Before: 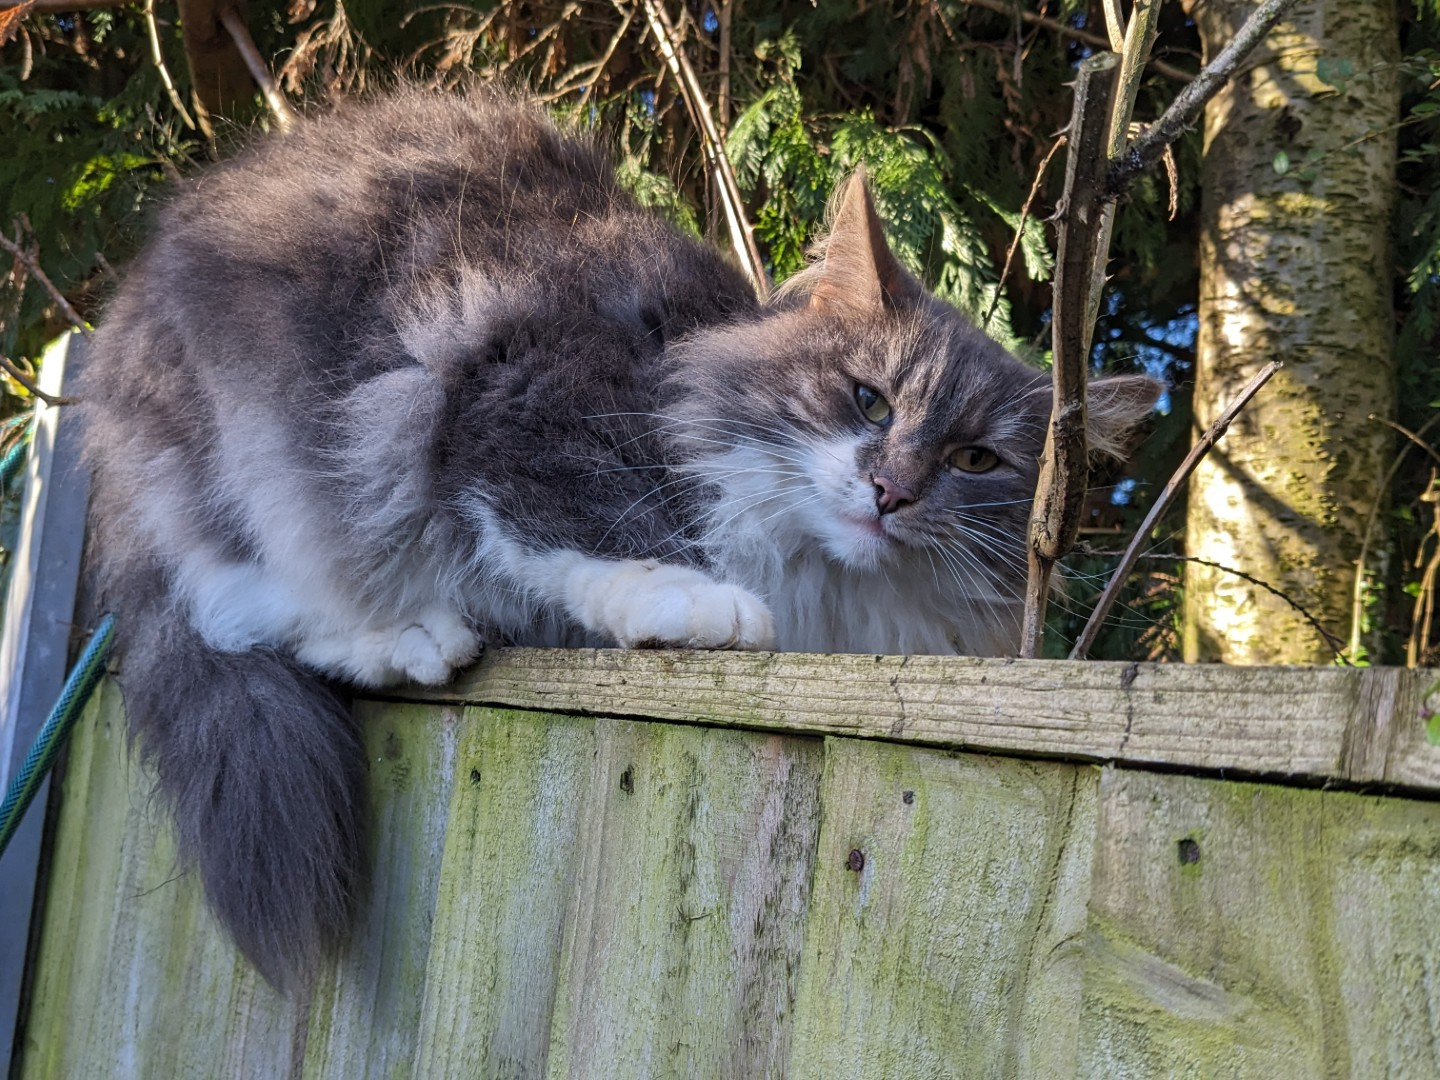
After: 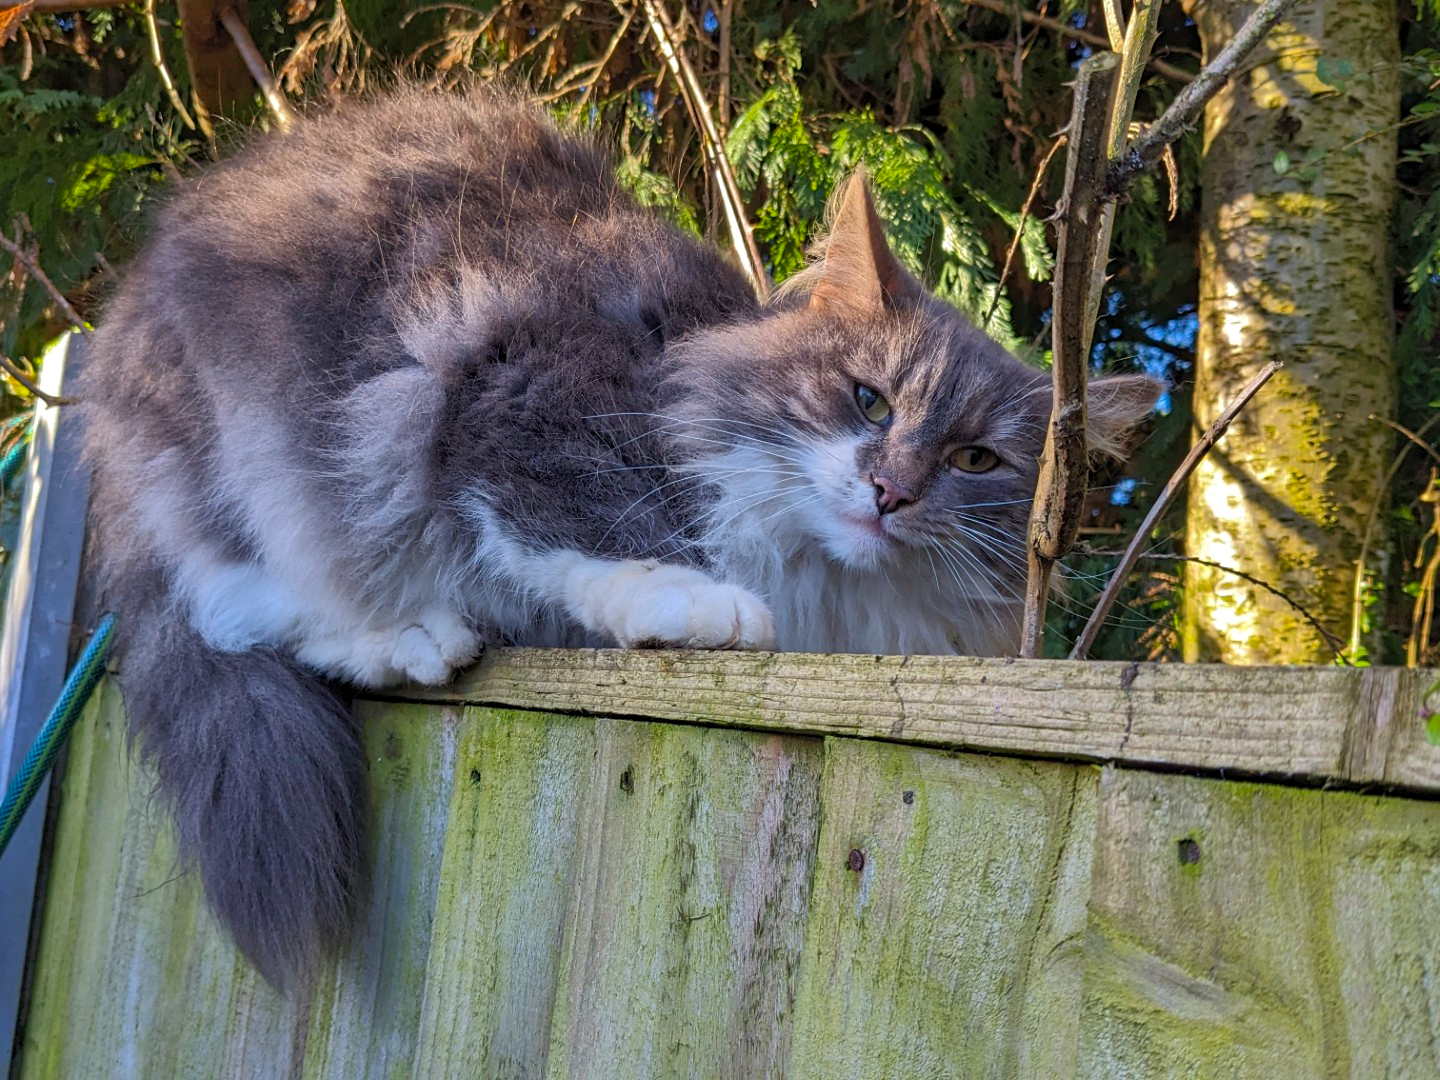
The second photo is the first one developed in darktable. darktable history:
color balance rgb: perceptual saturation grading › global saturation 25%, global vibrance 20%
contrast equalizer: octaves 7, y [[0.5, 0.502, 0.506, 0.511, 0.52, 0.537], [0.5 ×6], [0.505, 0.509, 0.518, 0.534, 0.553, 0.561], [0 ×6], [0 ×6]]
shadows and highlights: on, module defaults
